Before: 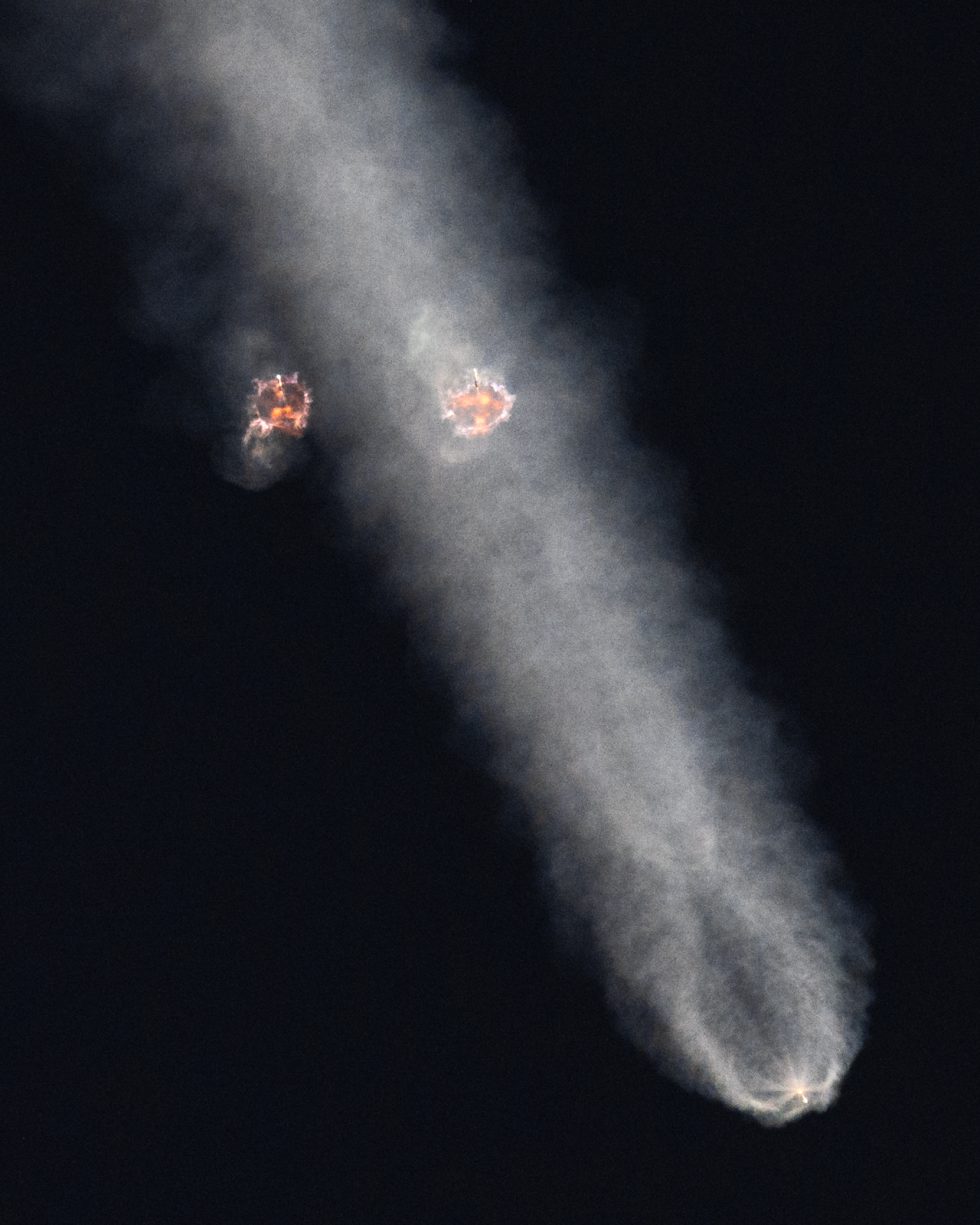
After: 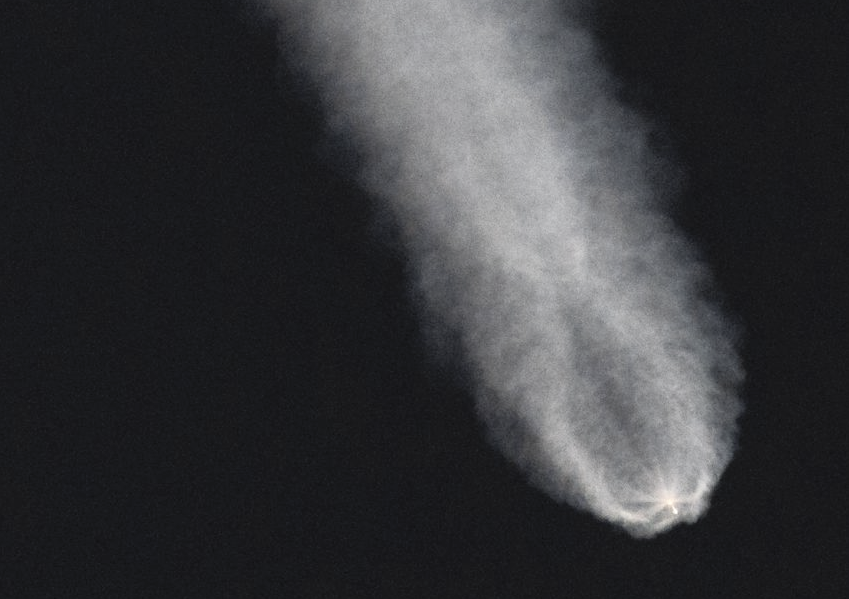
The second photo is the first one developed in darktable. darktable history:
contrast brightness saturation: brightness 0.18, saturation -0.5
crop and rotate: left 13.306%, top 48.129%, bottom 2.928%
